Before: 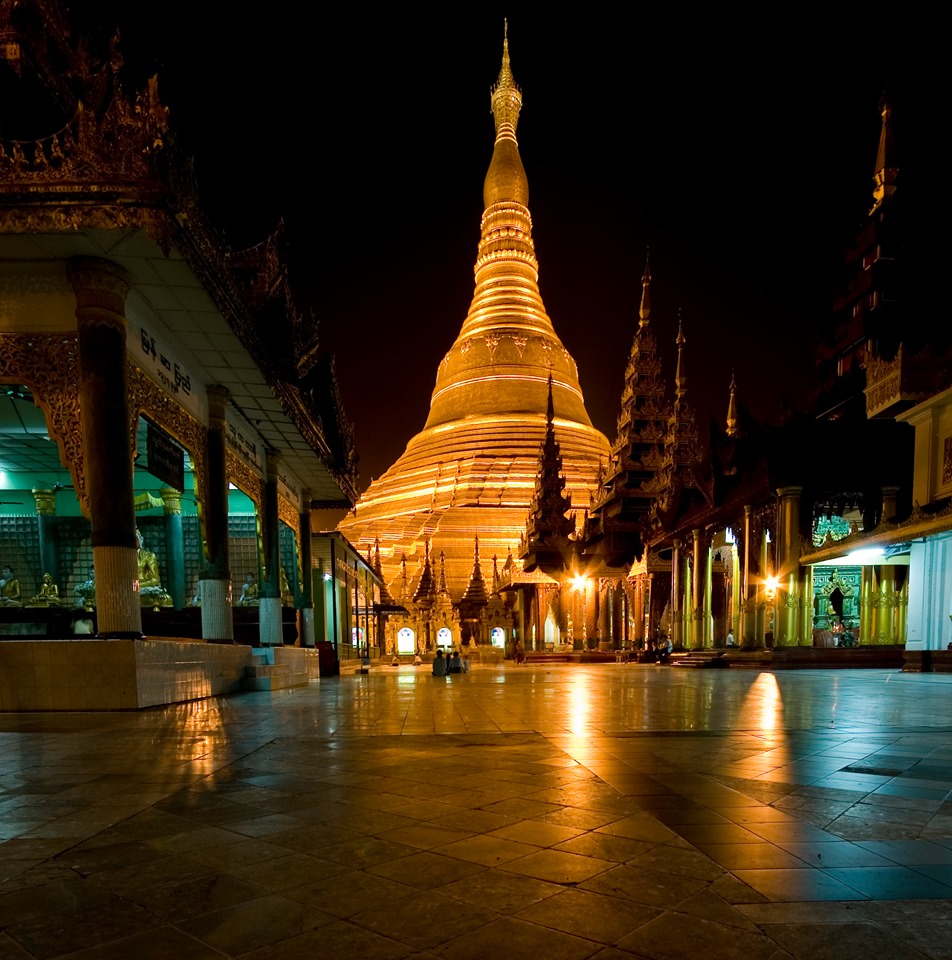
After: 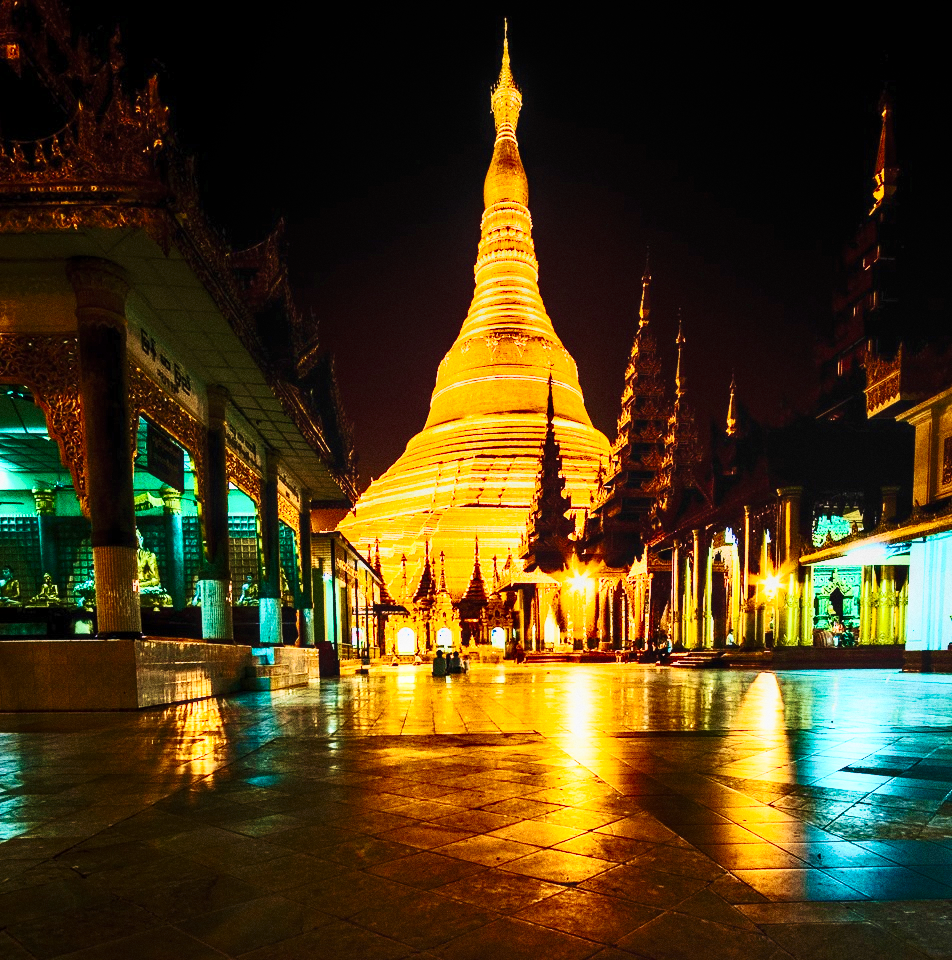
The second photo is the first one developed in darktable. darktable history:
local contrast: on, module defaults
contrast brightness saturation: contrast 0.62, brightness 0.34, saturation 0.14
grain: coarseness 0.09 ISO, strength 40%
base curve: curves: ch0 [(0, 0) (0.032, 0.037) (0.105, 0.228) (0.435, 0.76) (0.856, 0.983) (1, 1)], preserve colors none
velvia: strength 75%
